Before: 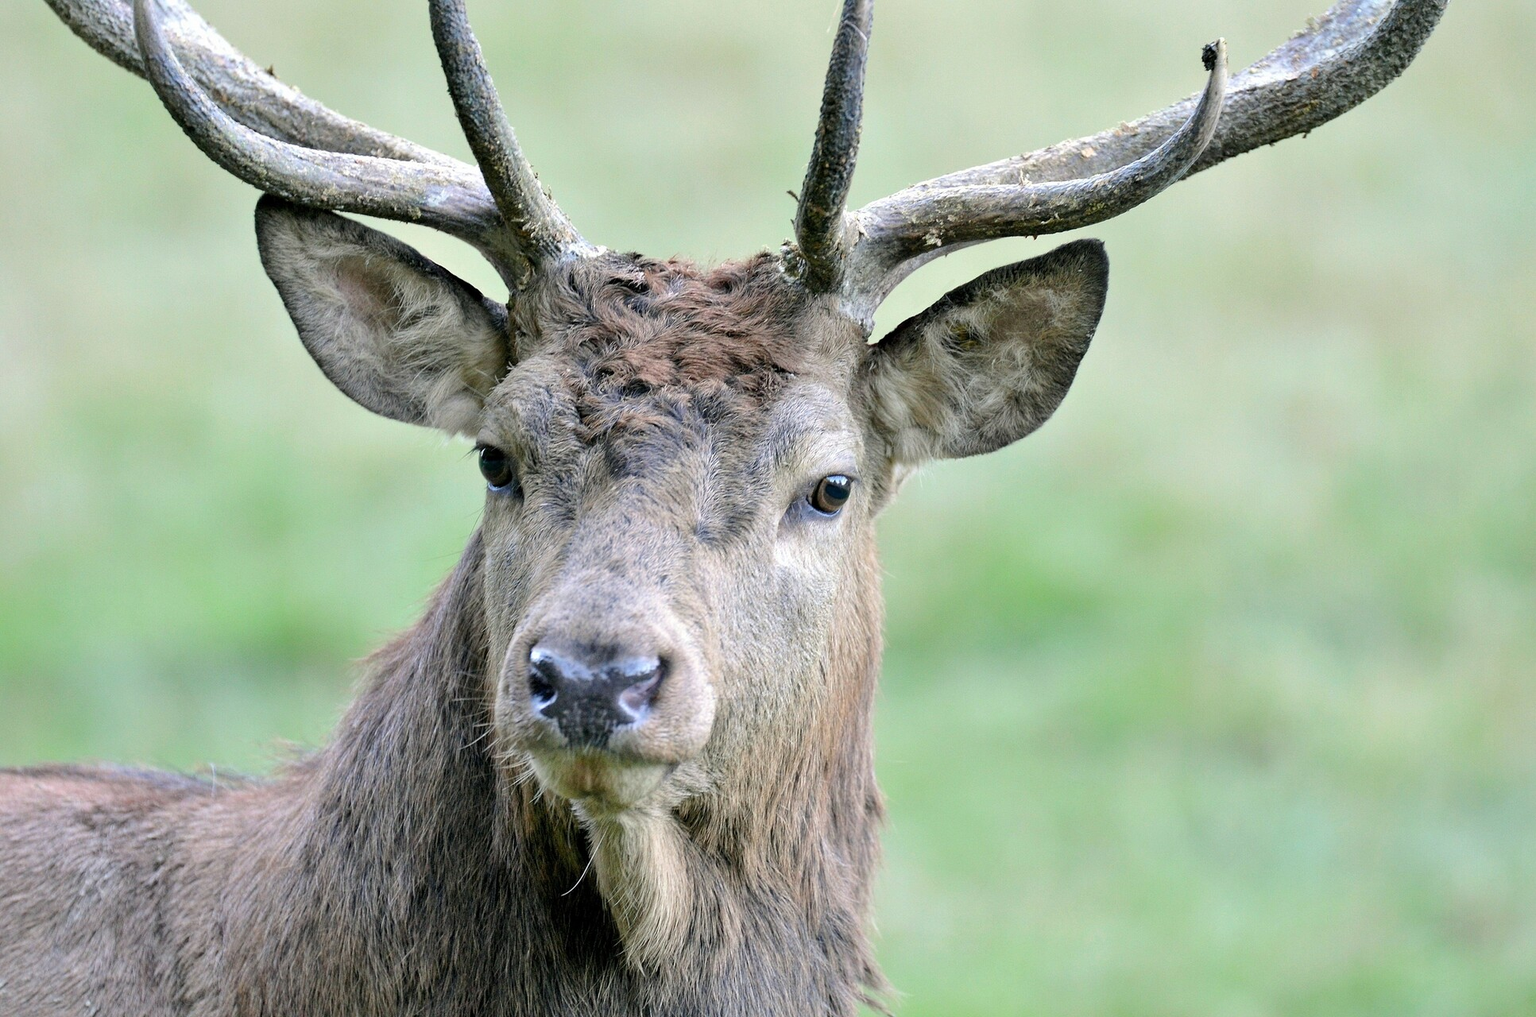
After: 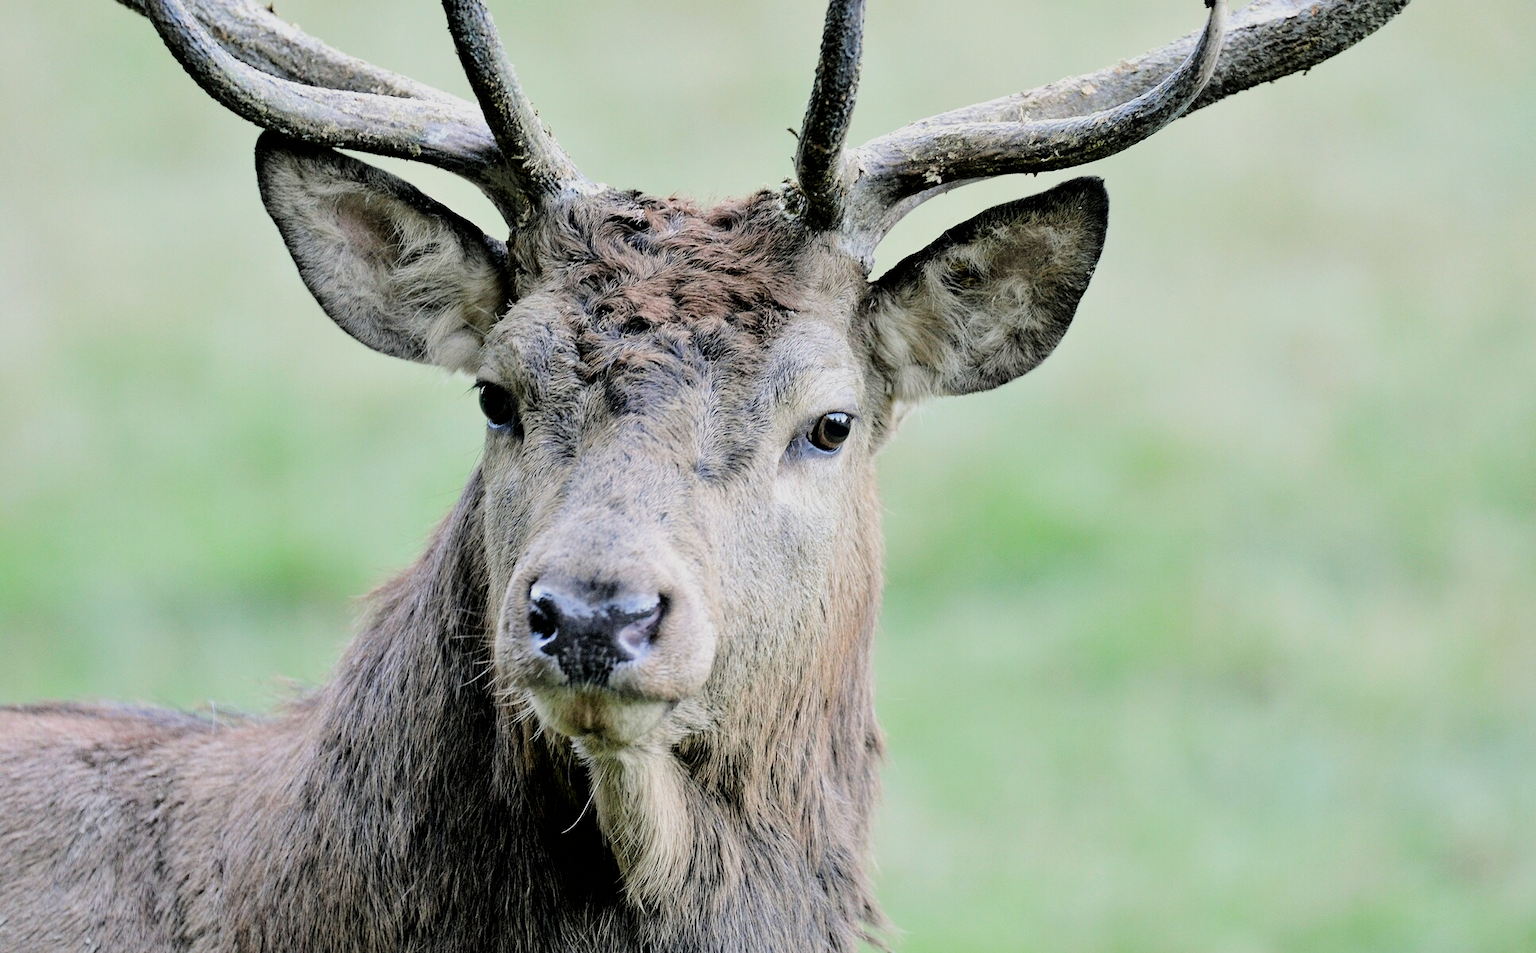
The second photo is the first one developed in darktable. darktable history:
filmic rgb: black relative exposure -5 EV, hardness 2.88, contrast 1.3, highlights saturation mix -30%
crop and rotate: top 6.25%
